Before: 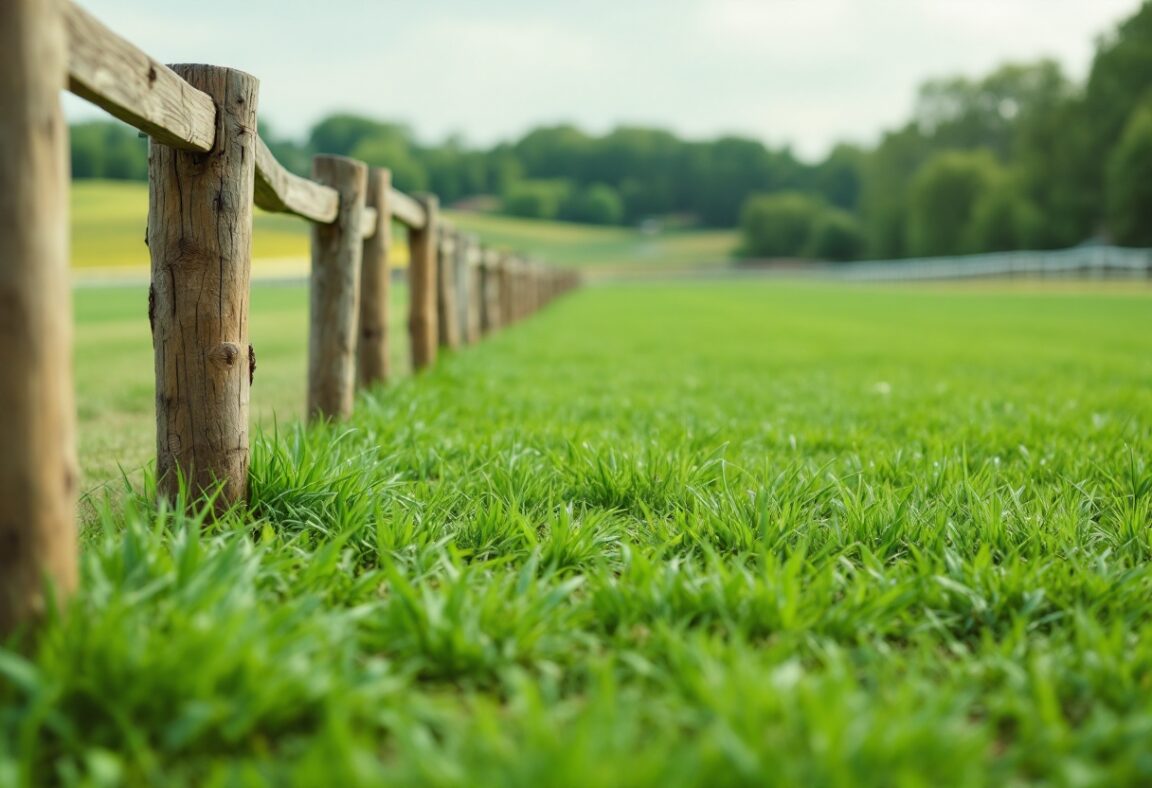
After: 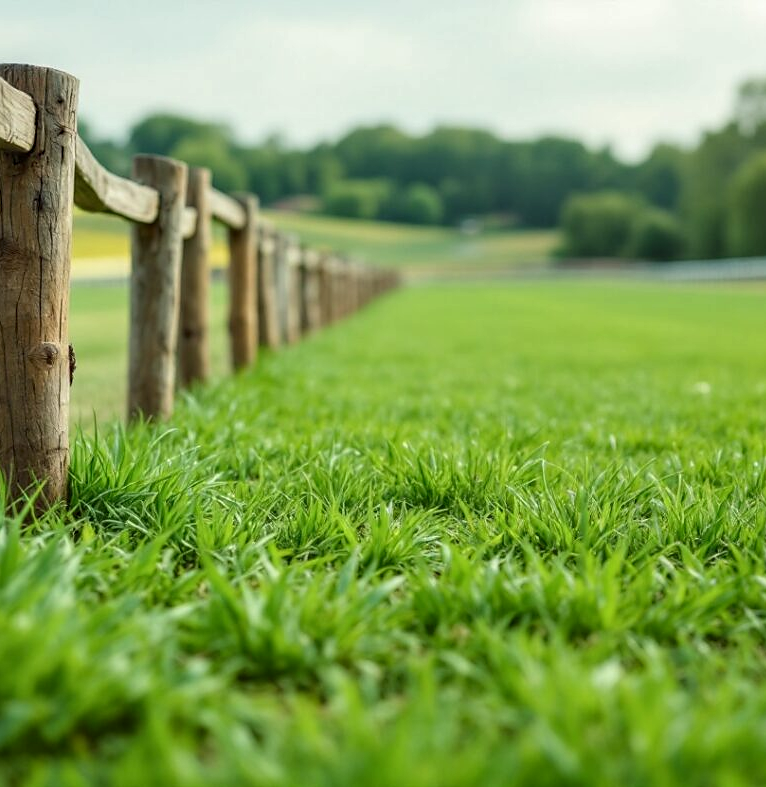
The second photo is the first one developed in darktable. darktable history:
local contrast: detail 130%
crop and rotate: left 15.626%, right 17.8%
sharpen: radius 1.461, amount 0.391, threshold 1.377
